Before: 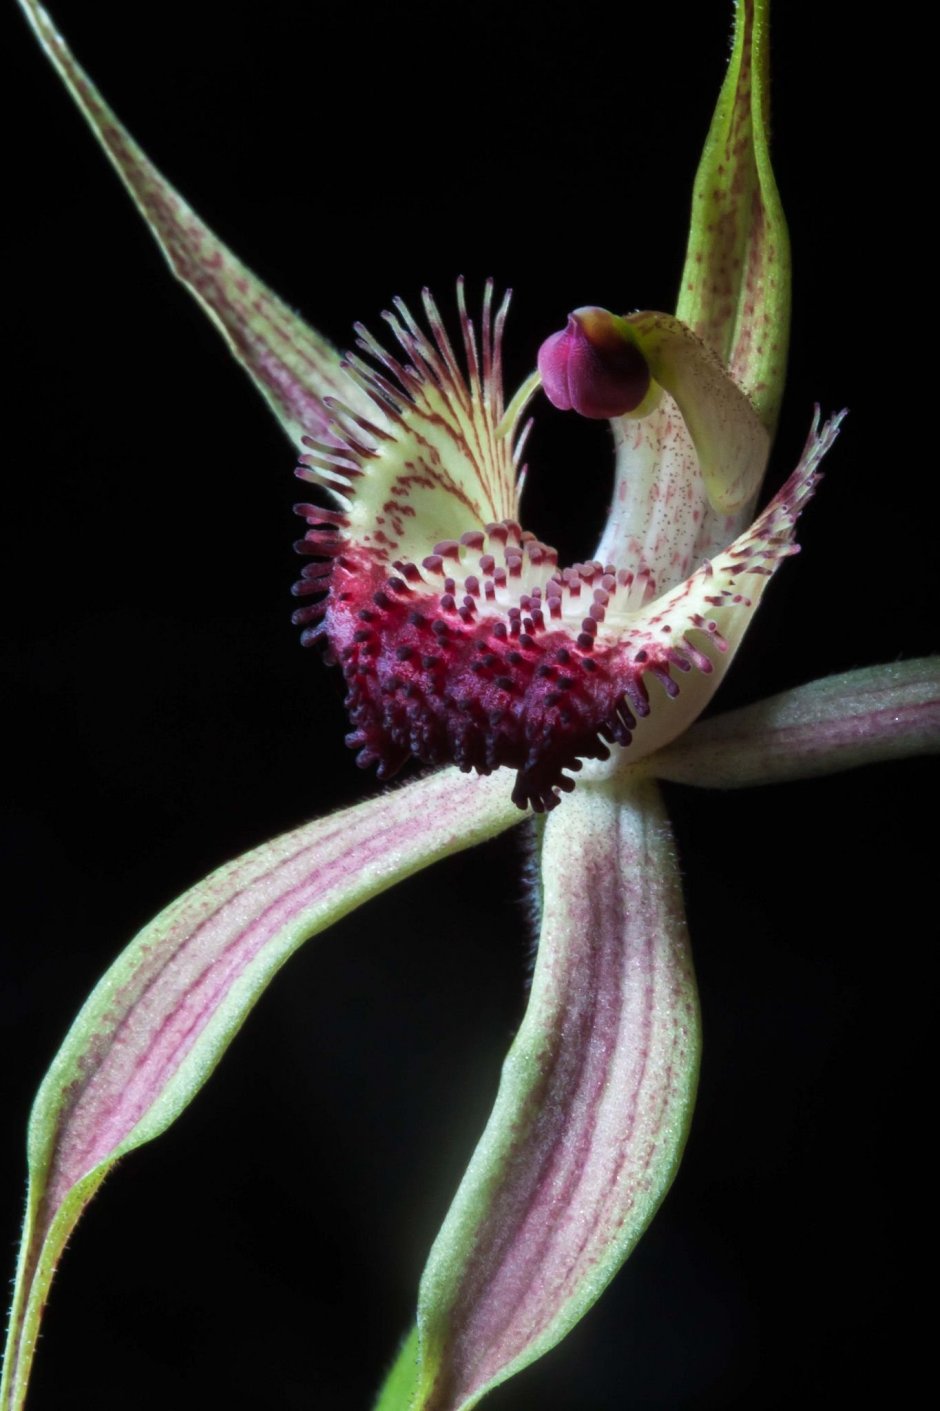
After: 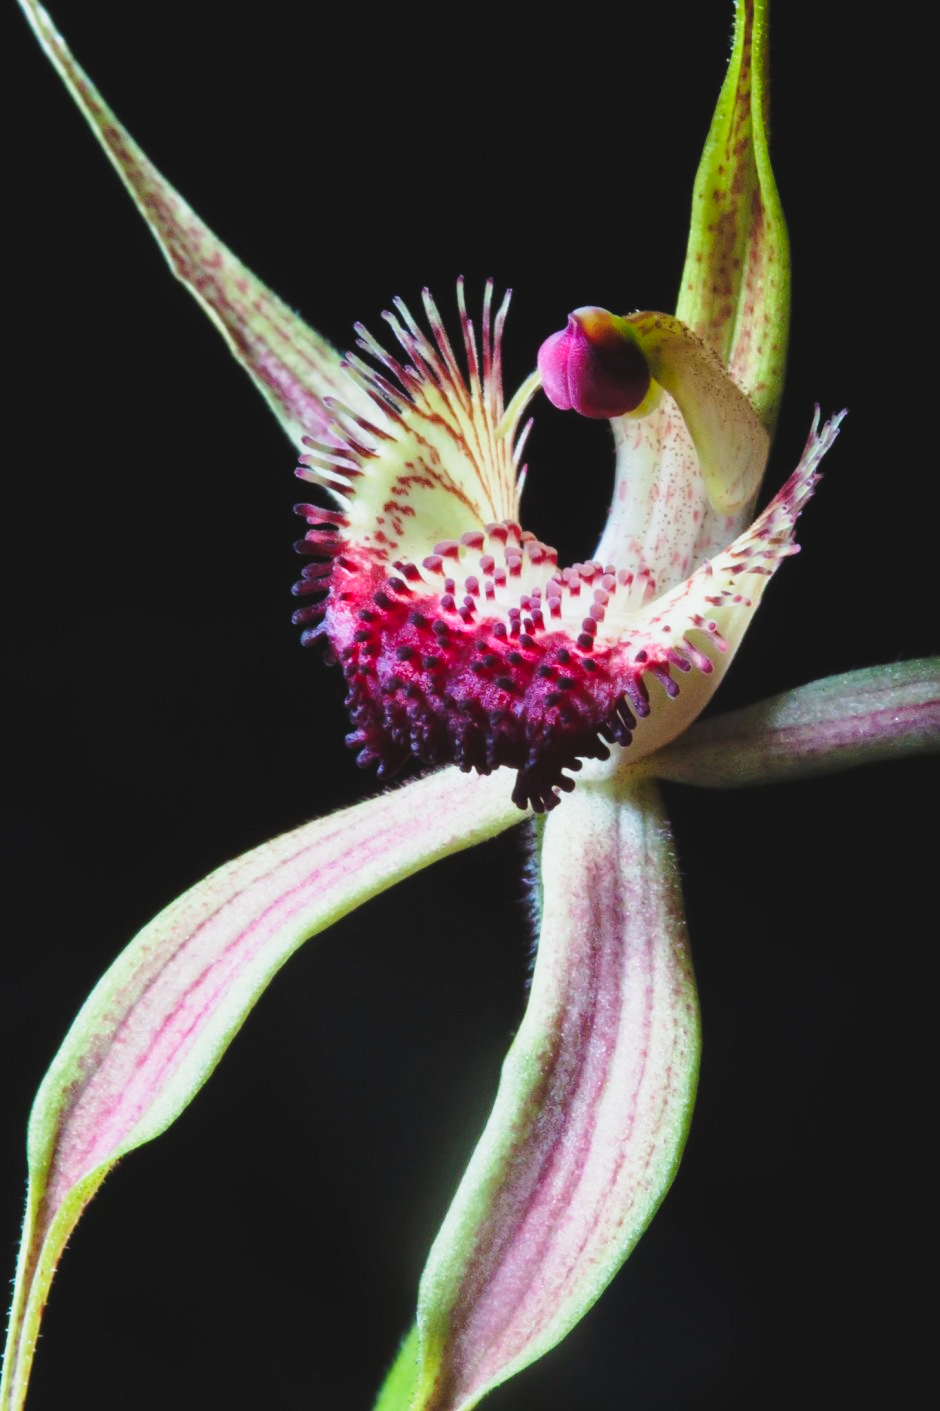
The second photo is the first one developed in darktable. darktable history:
contrast brightness saturation: contrast -0.094, brightness 0.051, saturation 0.077
base curve: curves: ch0 [(0, 0) (0.028, 0.03) (0.121, 0.232) (0.46, 0.748) (0.859, 0.968) (1, 1)], preserve colors none
